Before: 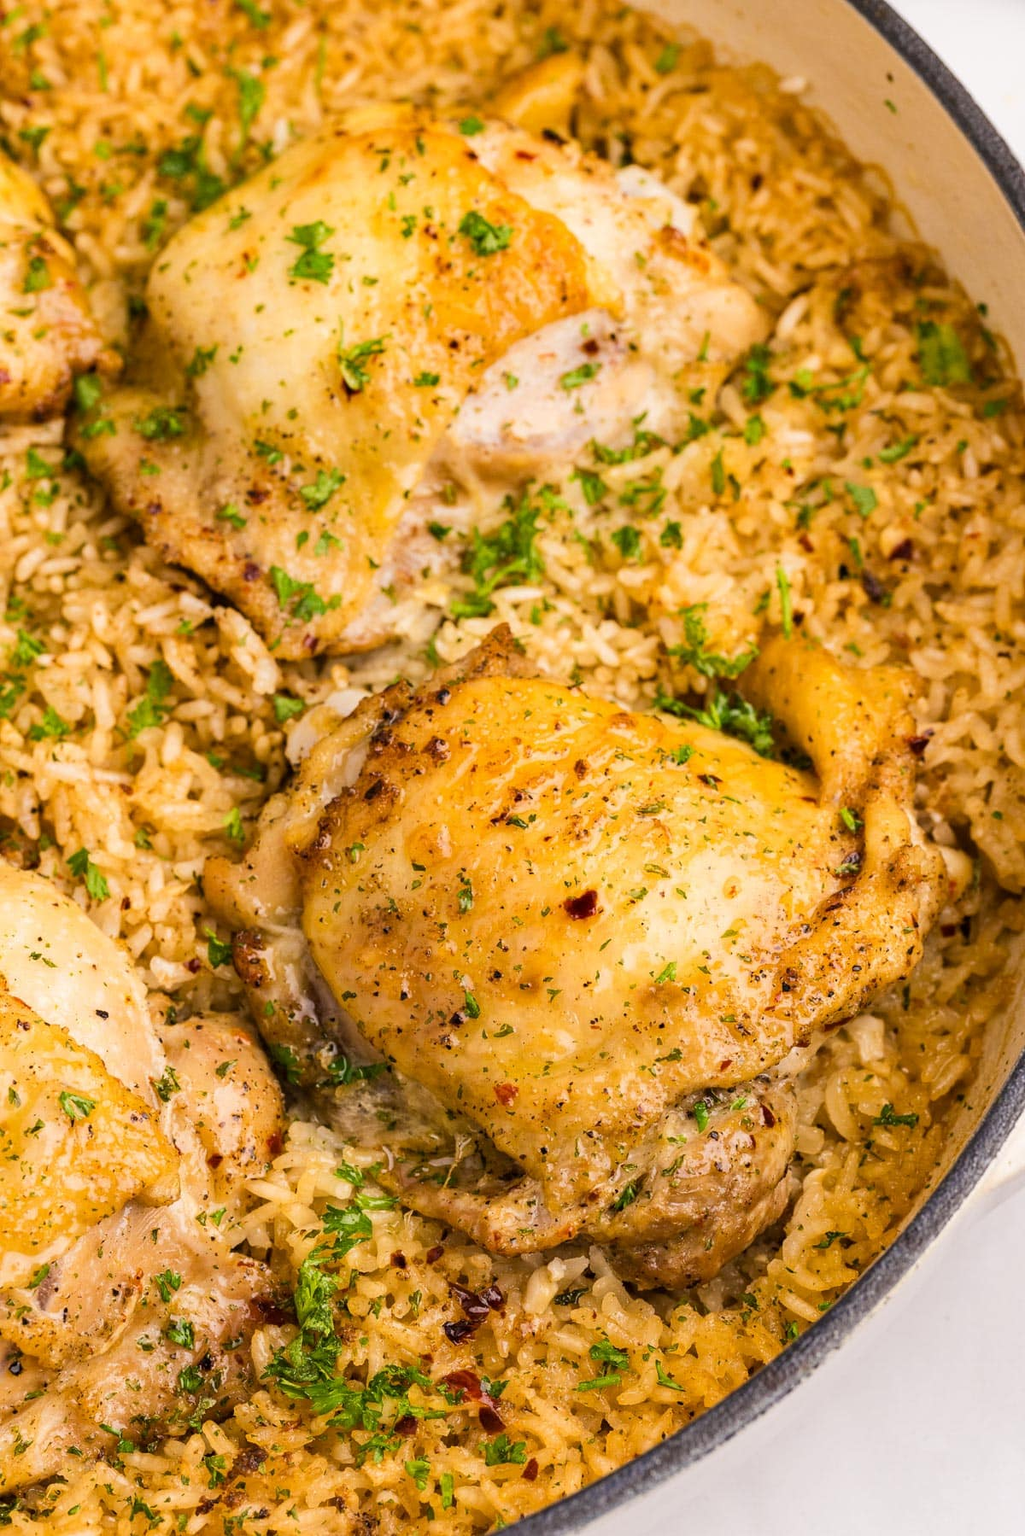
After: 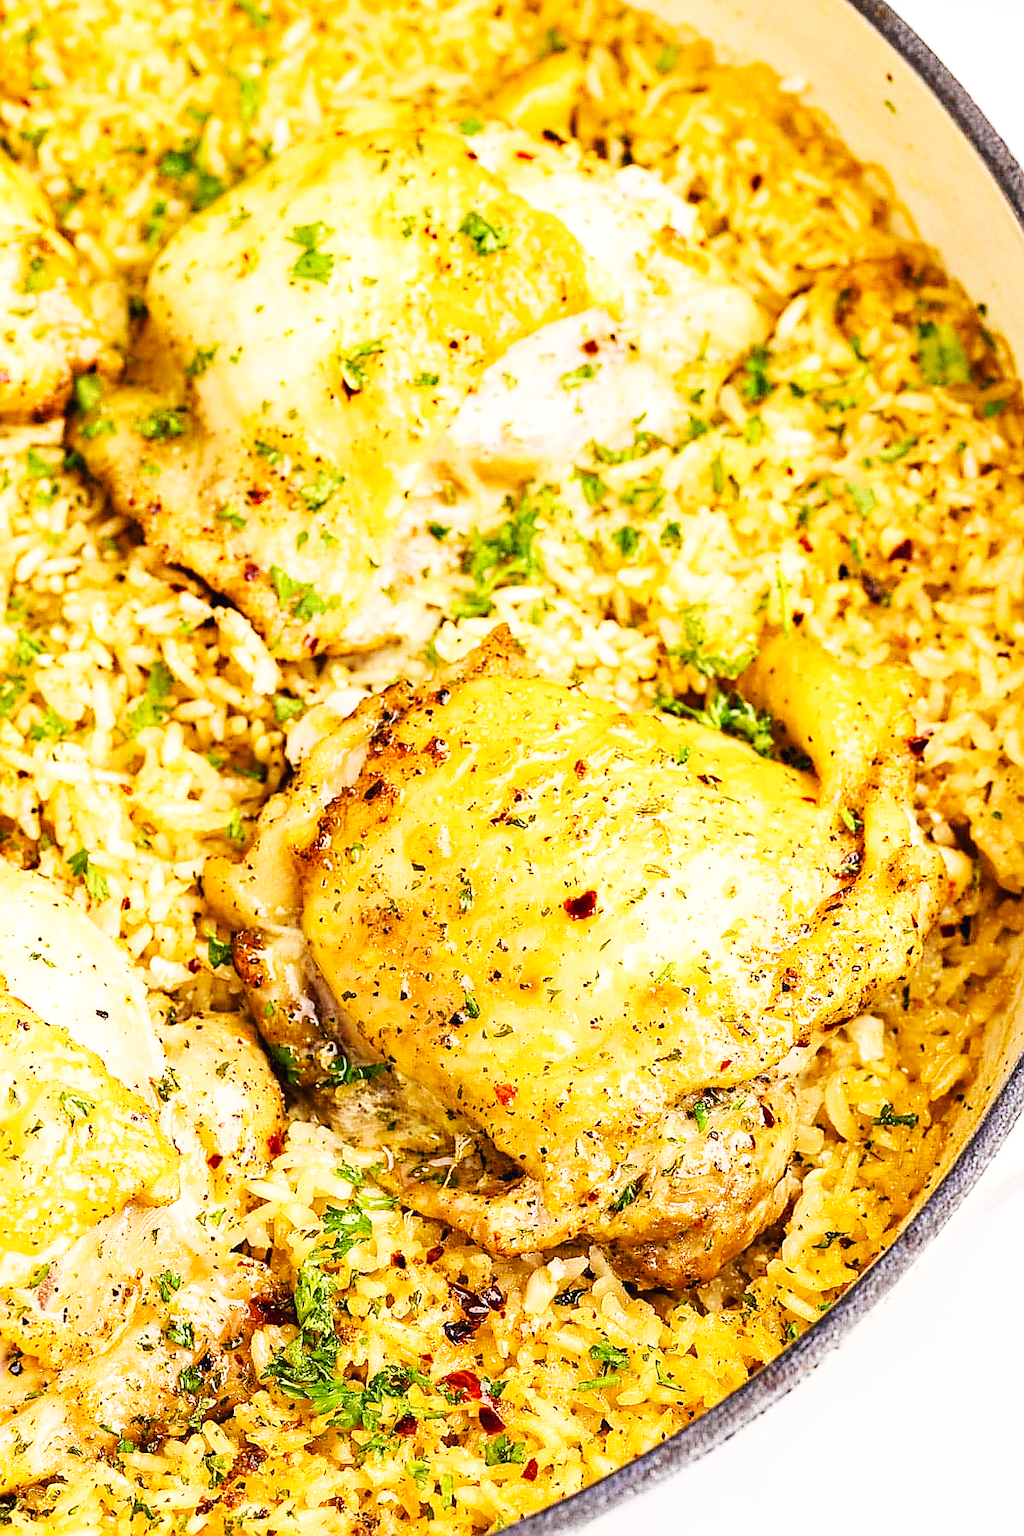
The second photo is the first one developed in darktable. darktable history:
base curve: curves: ch0 [(0, 0.003) (0.001, 0.002) (0.006, 0.004) (0.02, 0.022) (0.048, 0.086) (0.094, 0.234) (0.162, 0.431) (0.258, 0.629) (0.385, 0.8) (0.548, 0.918) (0.751, 0.988) (1, 1)], preserve colors none
sharpen: radius 1.388, amount 1.267, threshold 0.606
